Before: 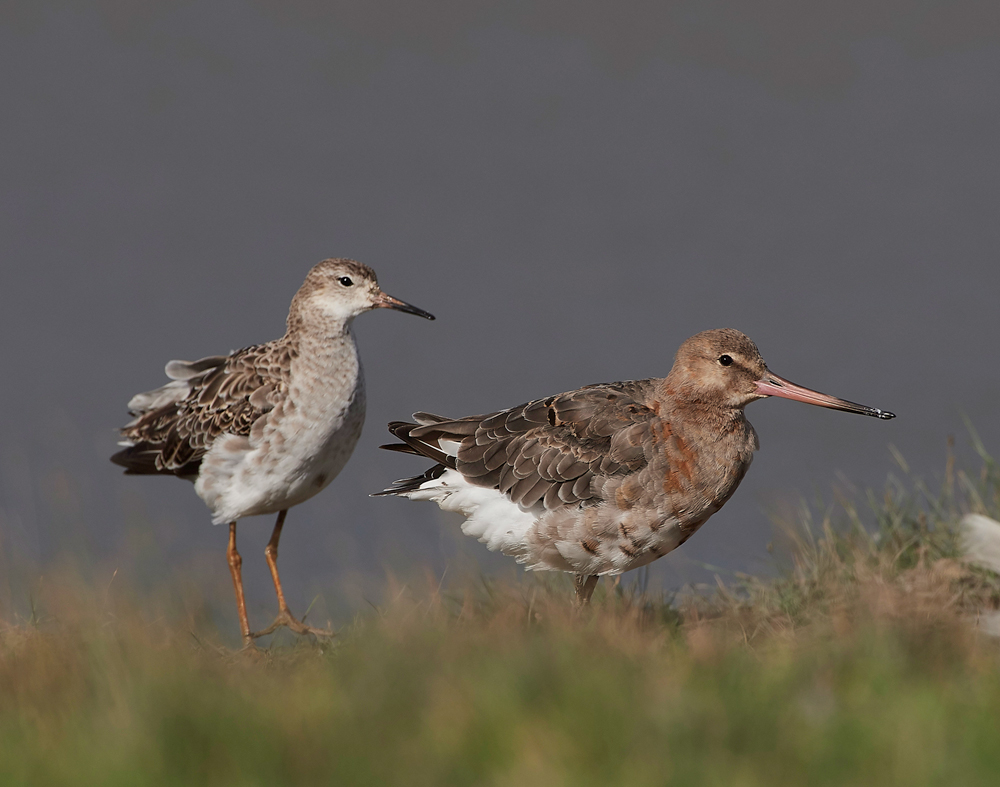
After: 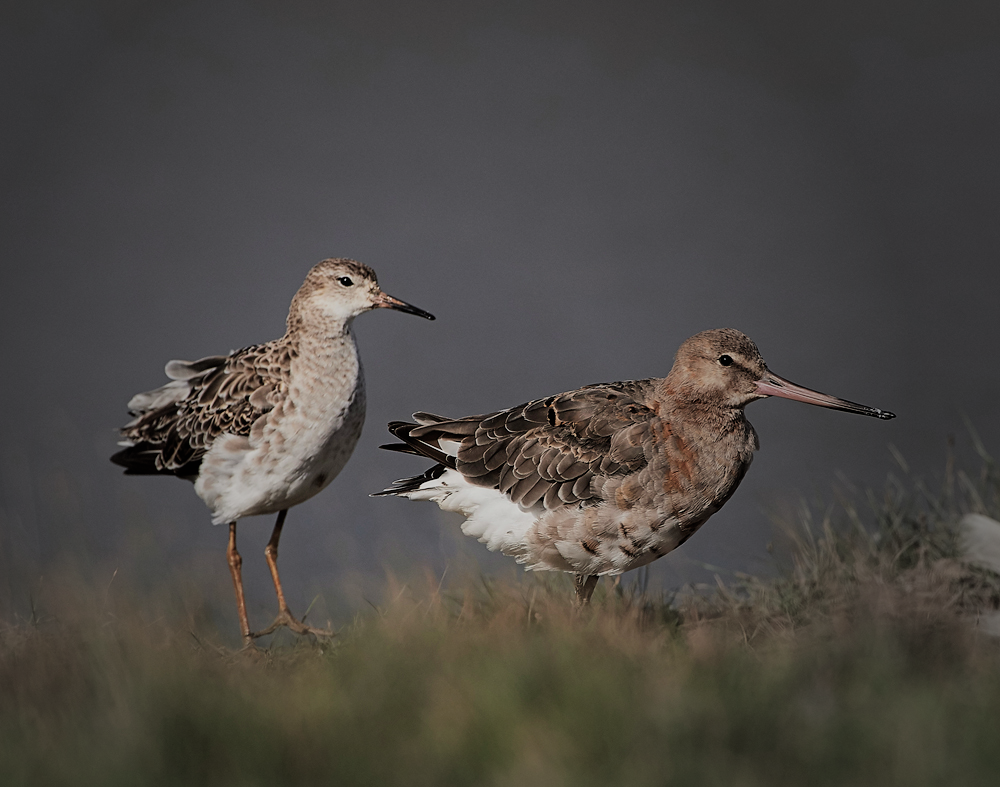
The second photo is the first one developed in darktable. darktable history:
vignetting: fall-off start 33.76%, fall-off radius 64.94%, brightness -0.575, center (-0.12, -0.002), width/height ratio 0.959
filmic rgb: black relative exposure -5 EV, hardness 2.88, contrast 1.4, highlights saturation mix -30%
exposure: exposure 0.078 EV, compensate highlight preservation false
contrast equalizer: y [[0.439, 0.44, 0.442, 0.457, 0.493, 0.498], [0.5 ×6], [0.5 ×6], [0 ×6], [0 ×6]]
